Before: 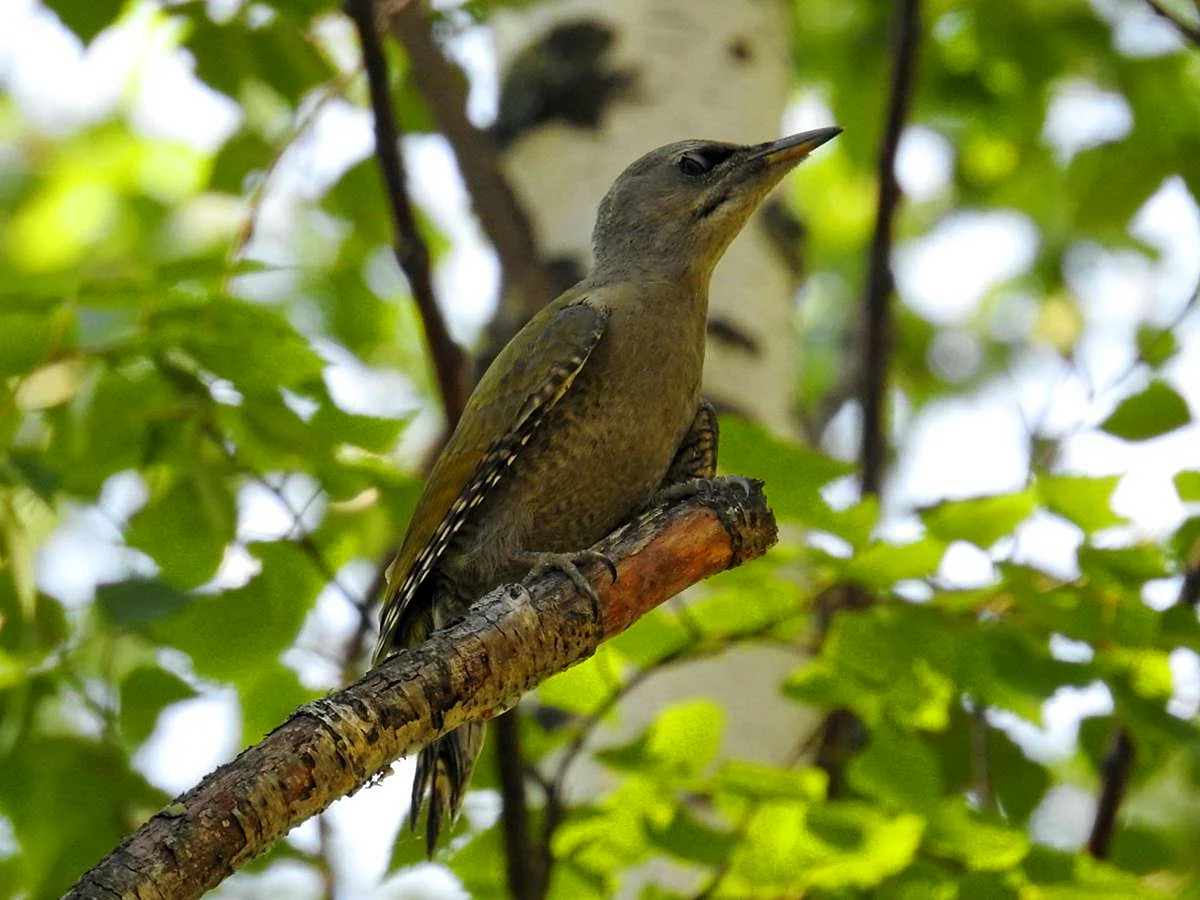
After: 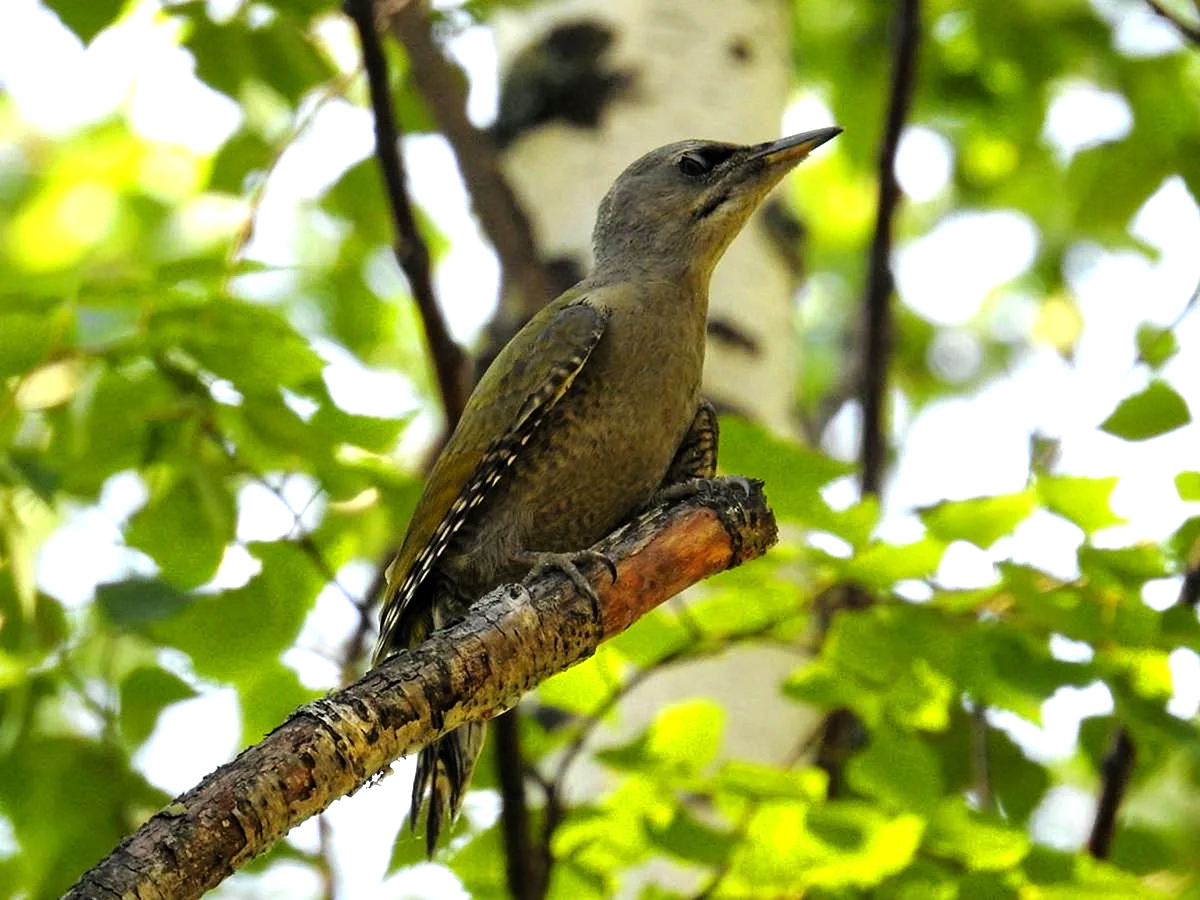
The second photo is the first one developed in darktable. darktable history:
tone equalizer: -8 EV -0.753 EV, -7 EV -0.682 EV, -6 EV -0.626 EV, -5 EV -0.409 EV, -3 EV 0.389 EV, -2 EV 0.6 EV, -1 EV 0.688 EV, +0 EV 0.722 EV
